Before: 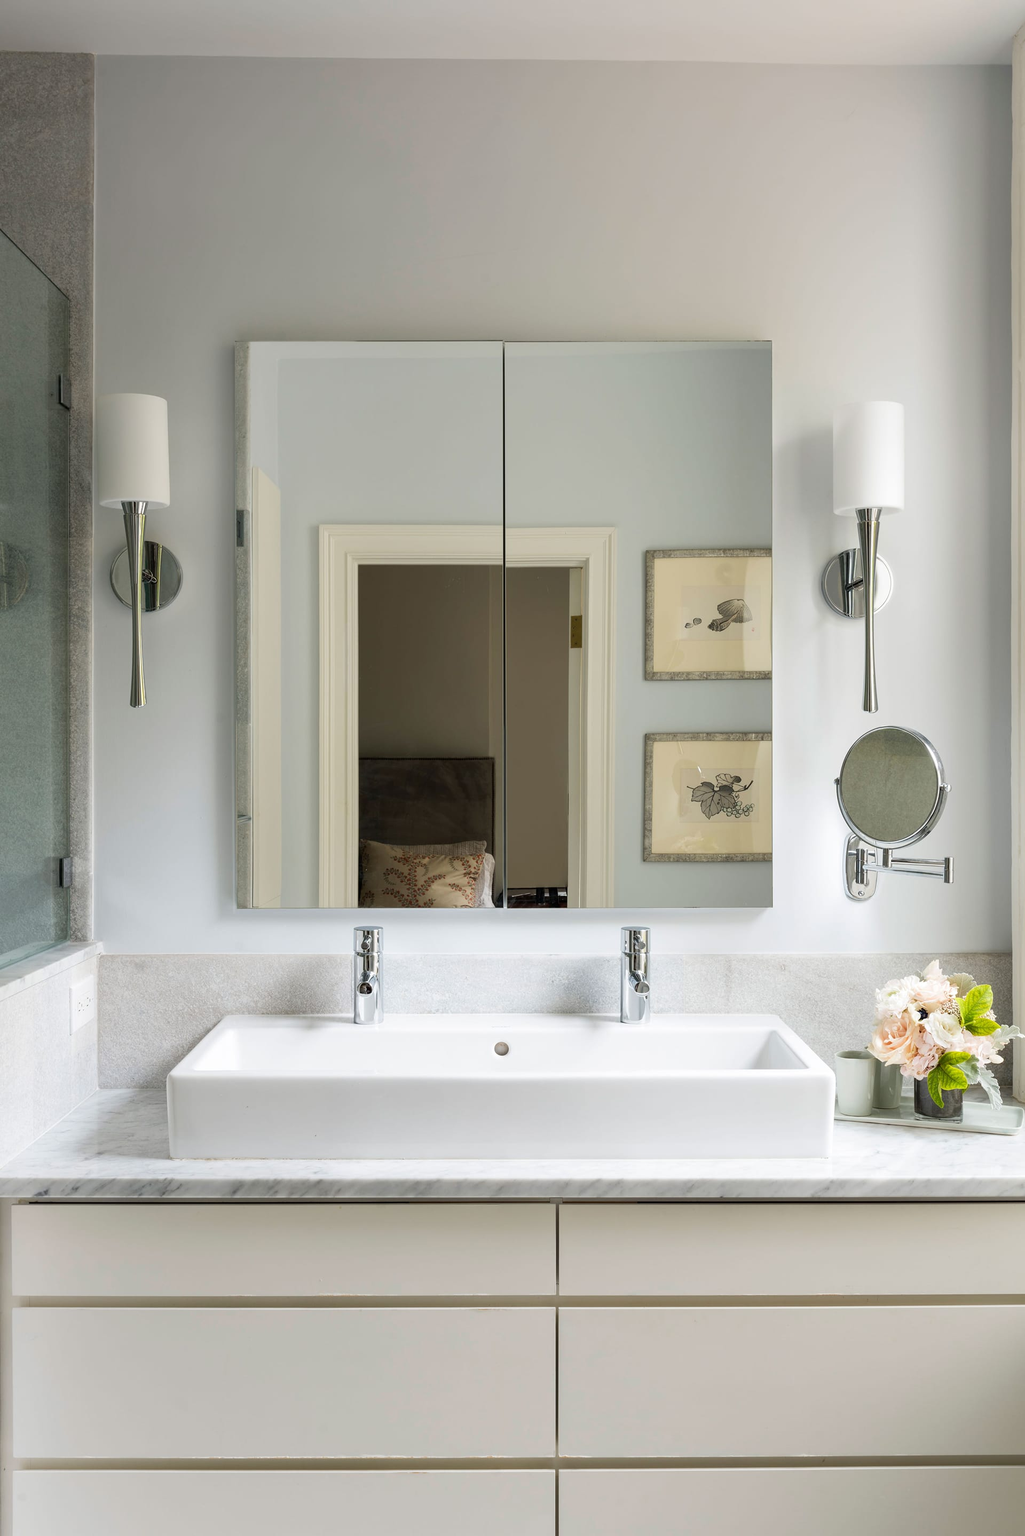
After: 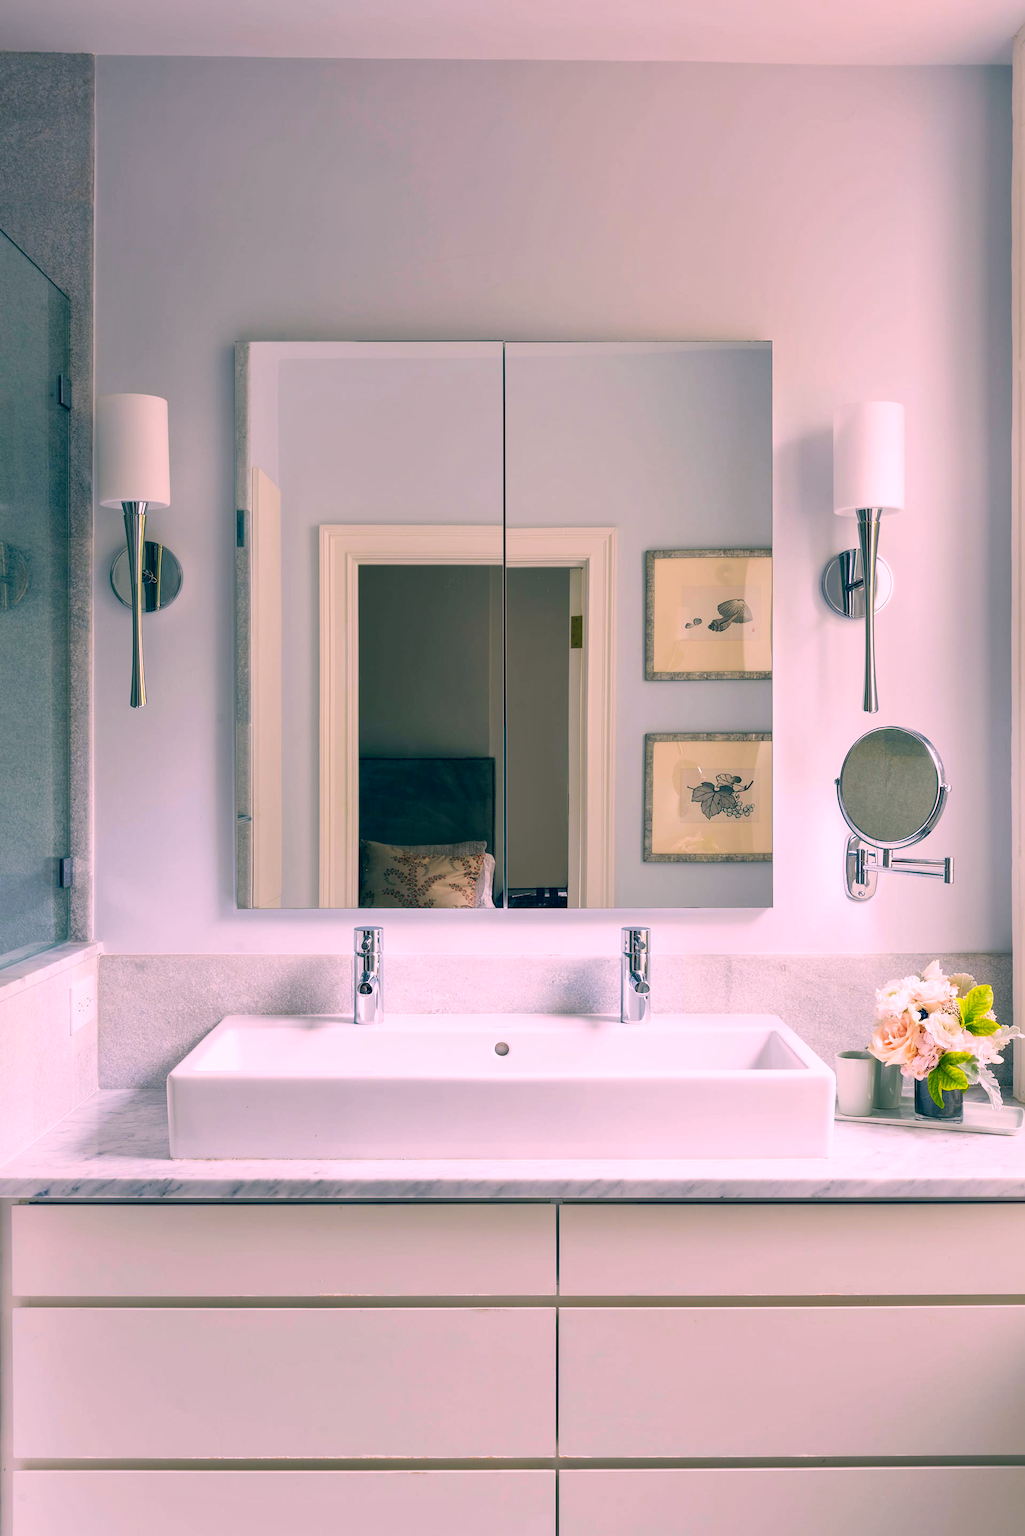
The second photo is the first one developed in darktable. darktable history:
color correction: highlights a* 16.52, highlights b* 0.315, shadows a* -14.94, shadows b* -14.47, saturation 1.45
local contrast: mode bilateral grid, contrast 19, coarseness 50, detail 121%, midtone range 0.2
